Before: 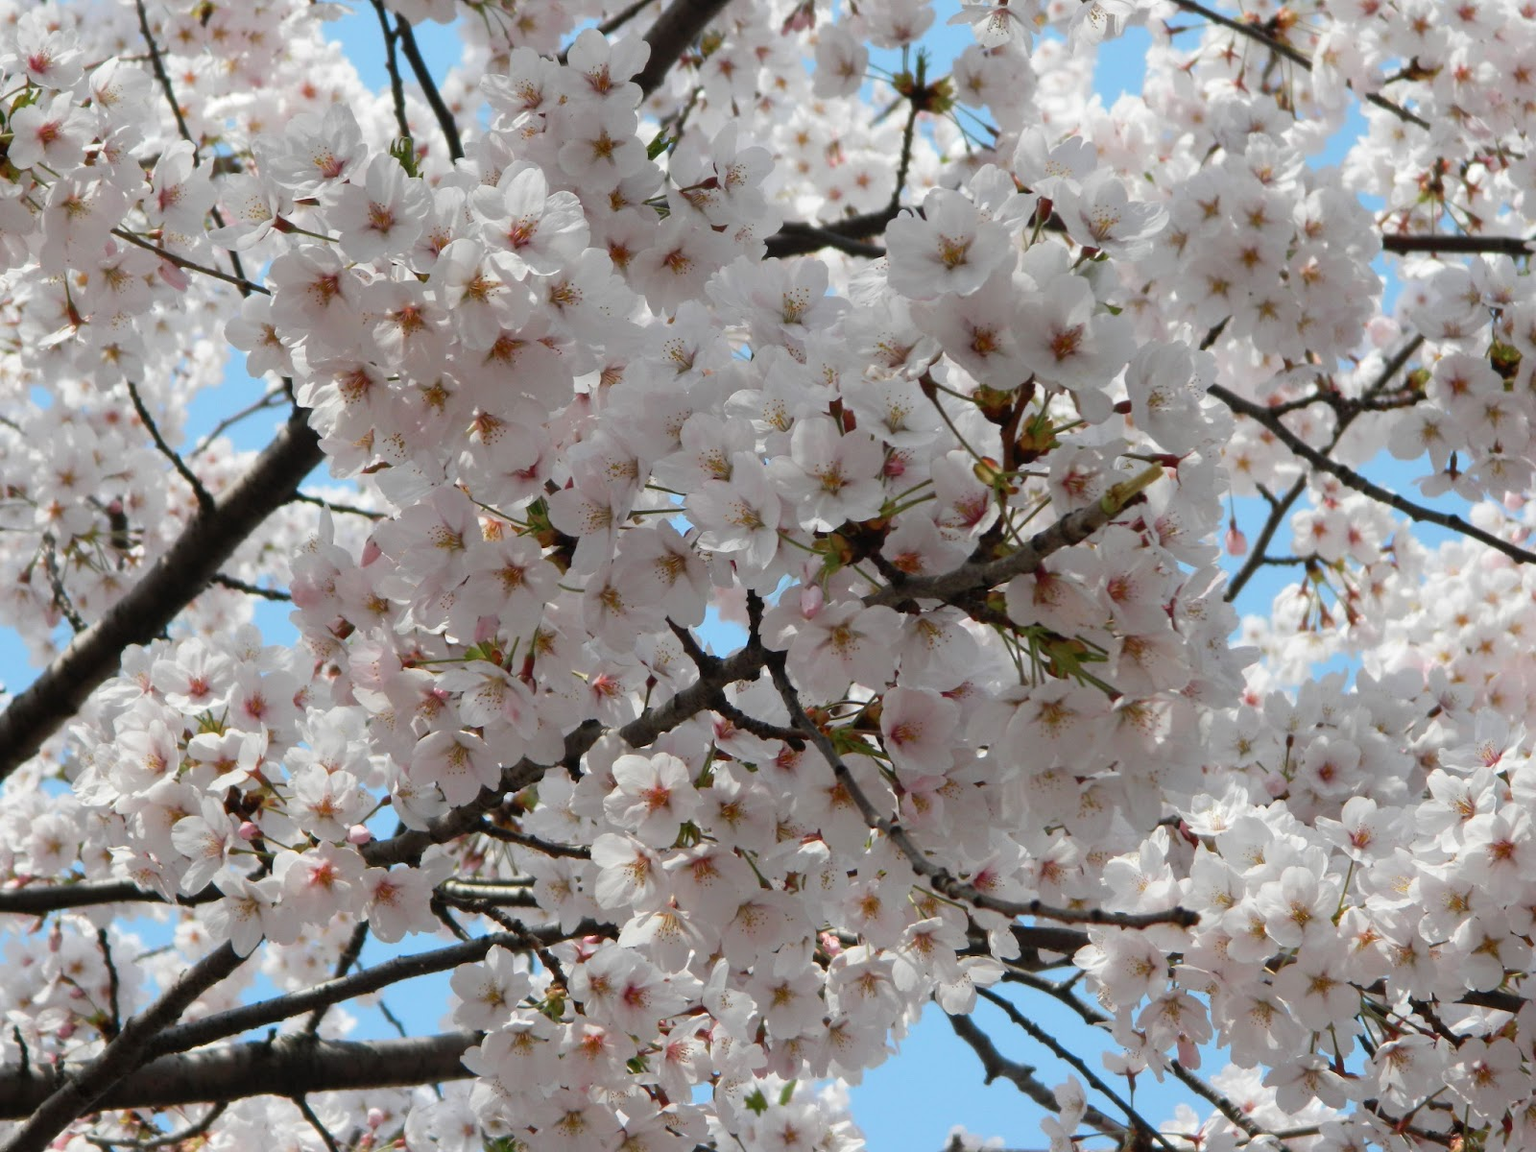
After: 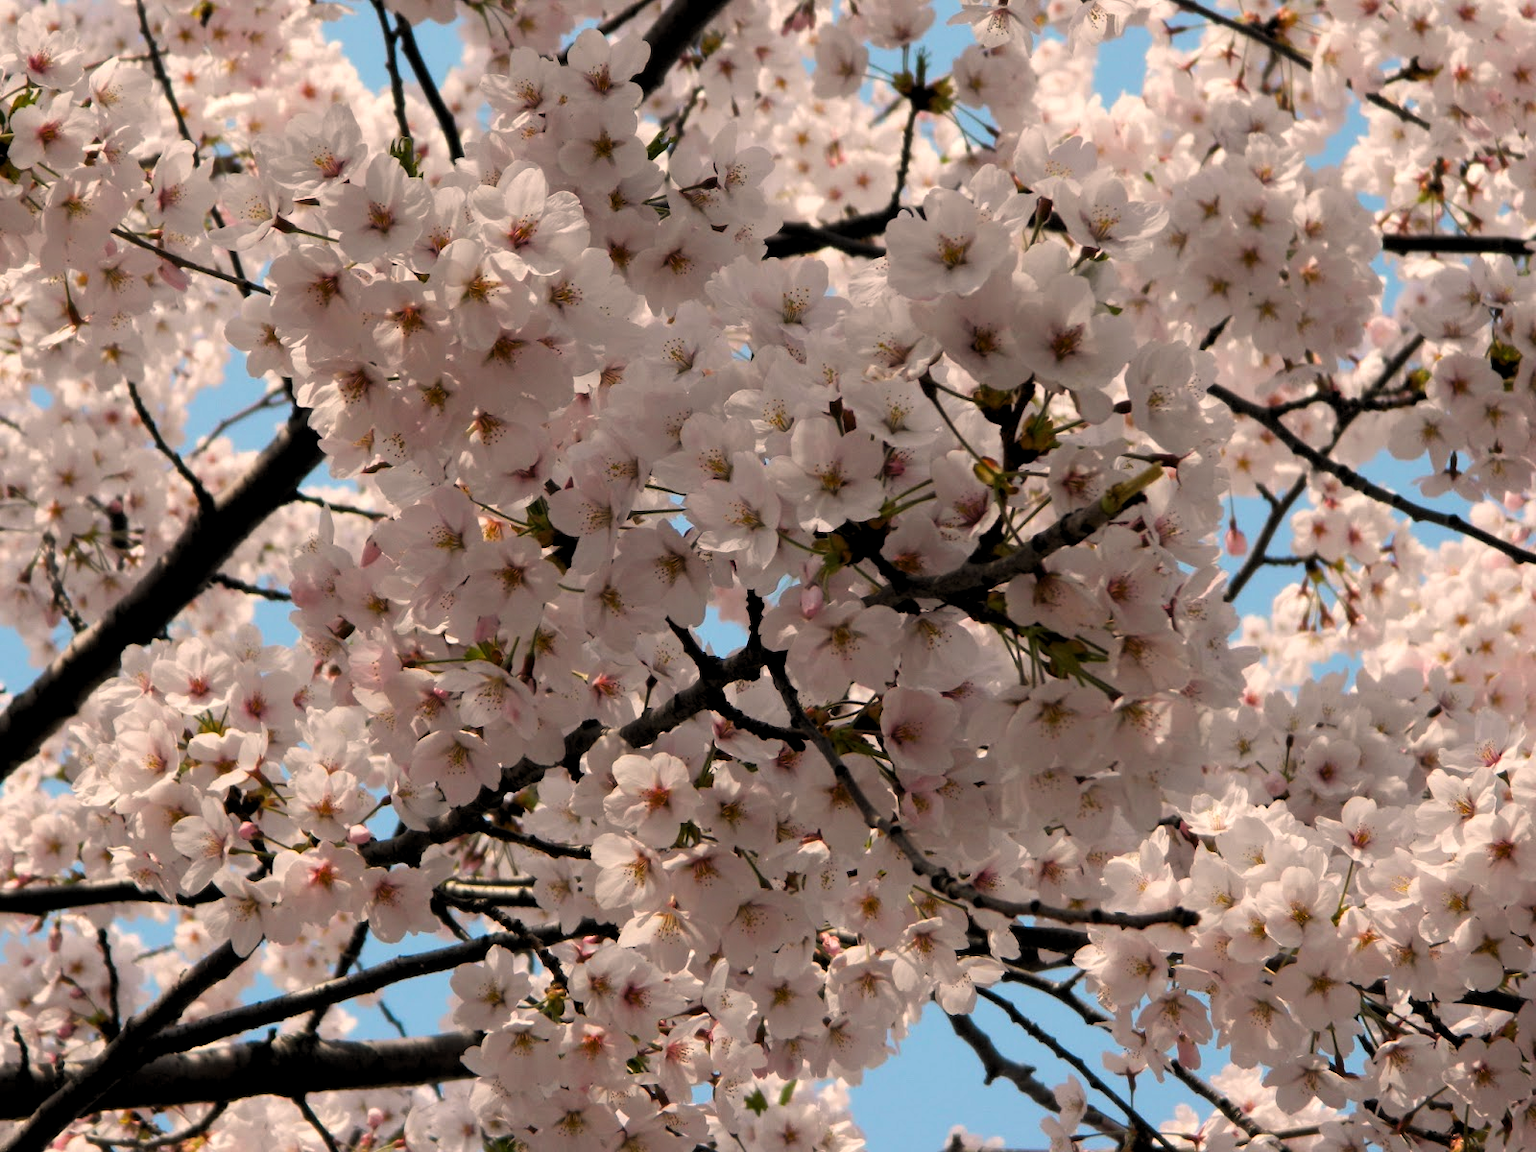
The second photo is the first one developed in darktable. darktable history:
white balance: red 1.127, blue 0.943
levels: levels [0.116, 0.574, 1]
color balance rgb: perceptual saturation grading › global saturation 20%, global vibrance 20%
